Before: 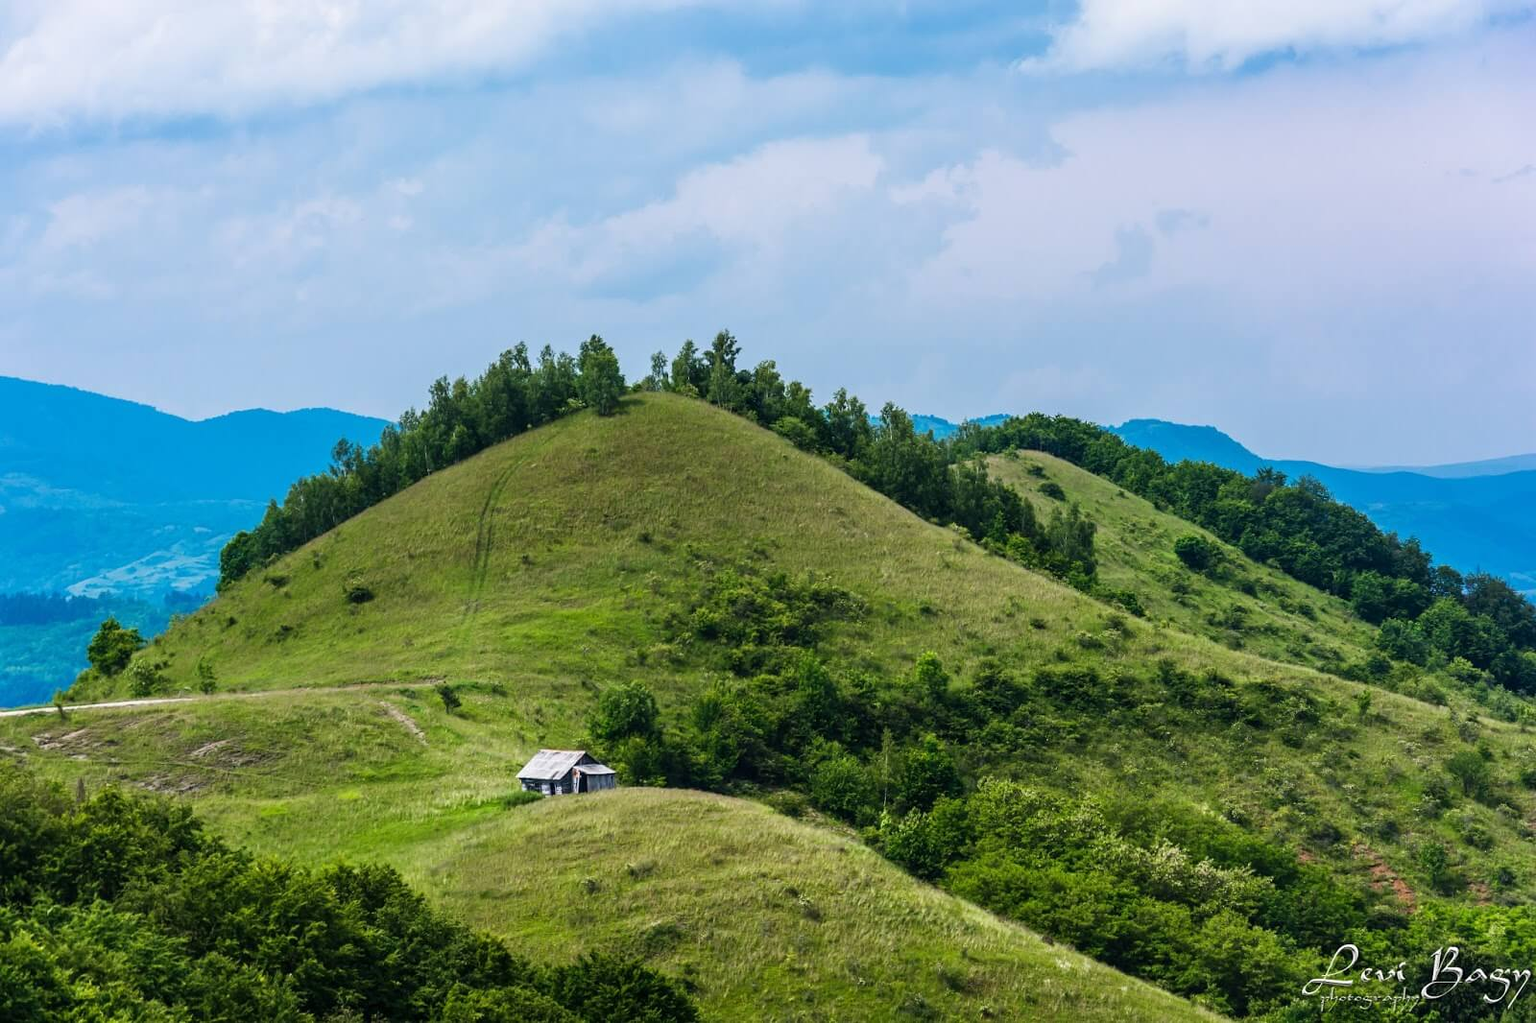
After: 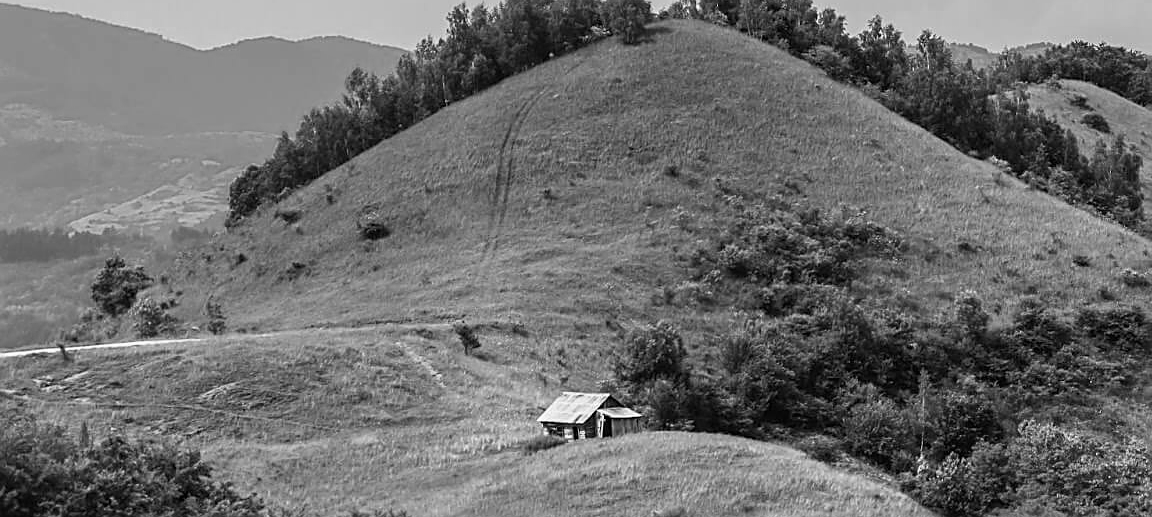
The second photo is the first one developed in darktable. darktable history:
sharpen: on, module defaults
monochrome: size 3.1
color correction: highlights a* 19.59, highlights b* 27.49, shadows a* 3.46, shadows b* -17.28, saturation 0.73
crop: top 36.498%, right 27.964%, bottom 14.995%
velvia: on, module defaults
